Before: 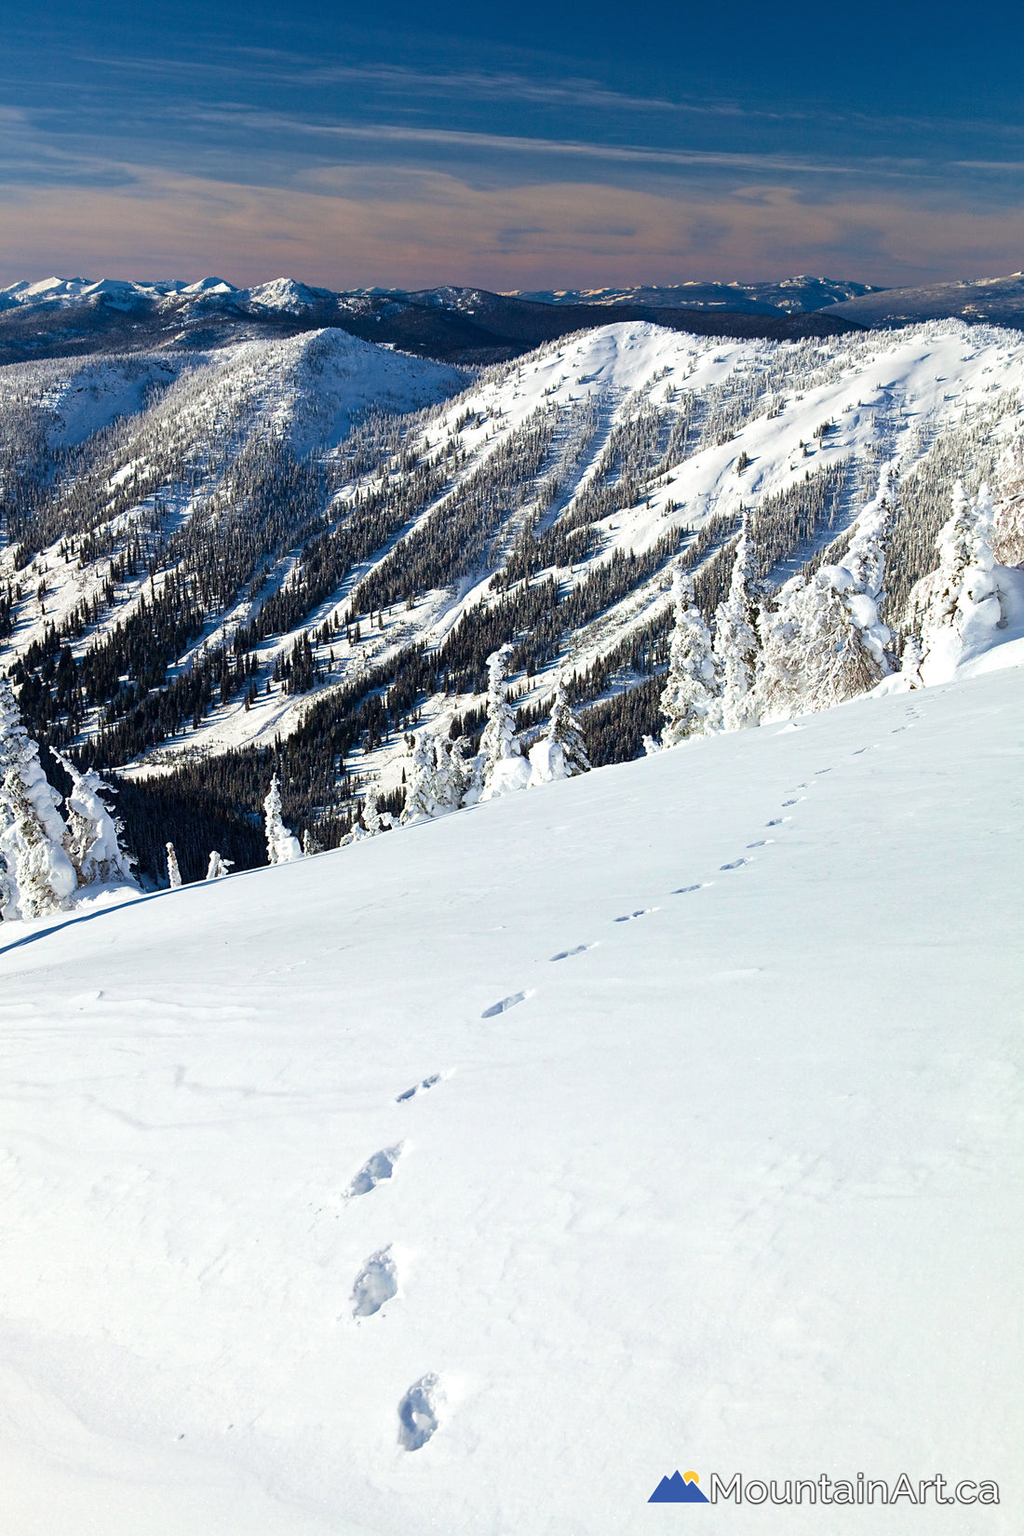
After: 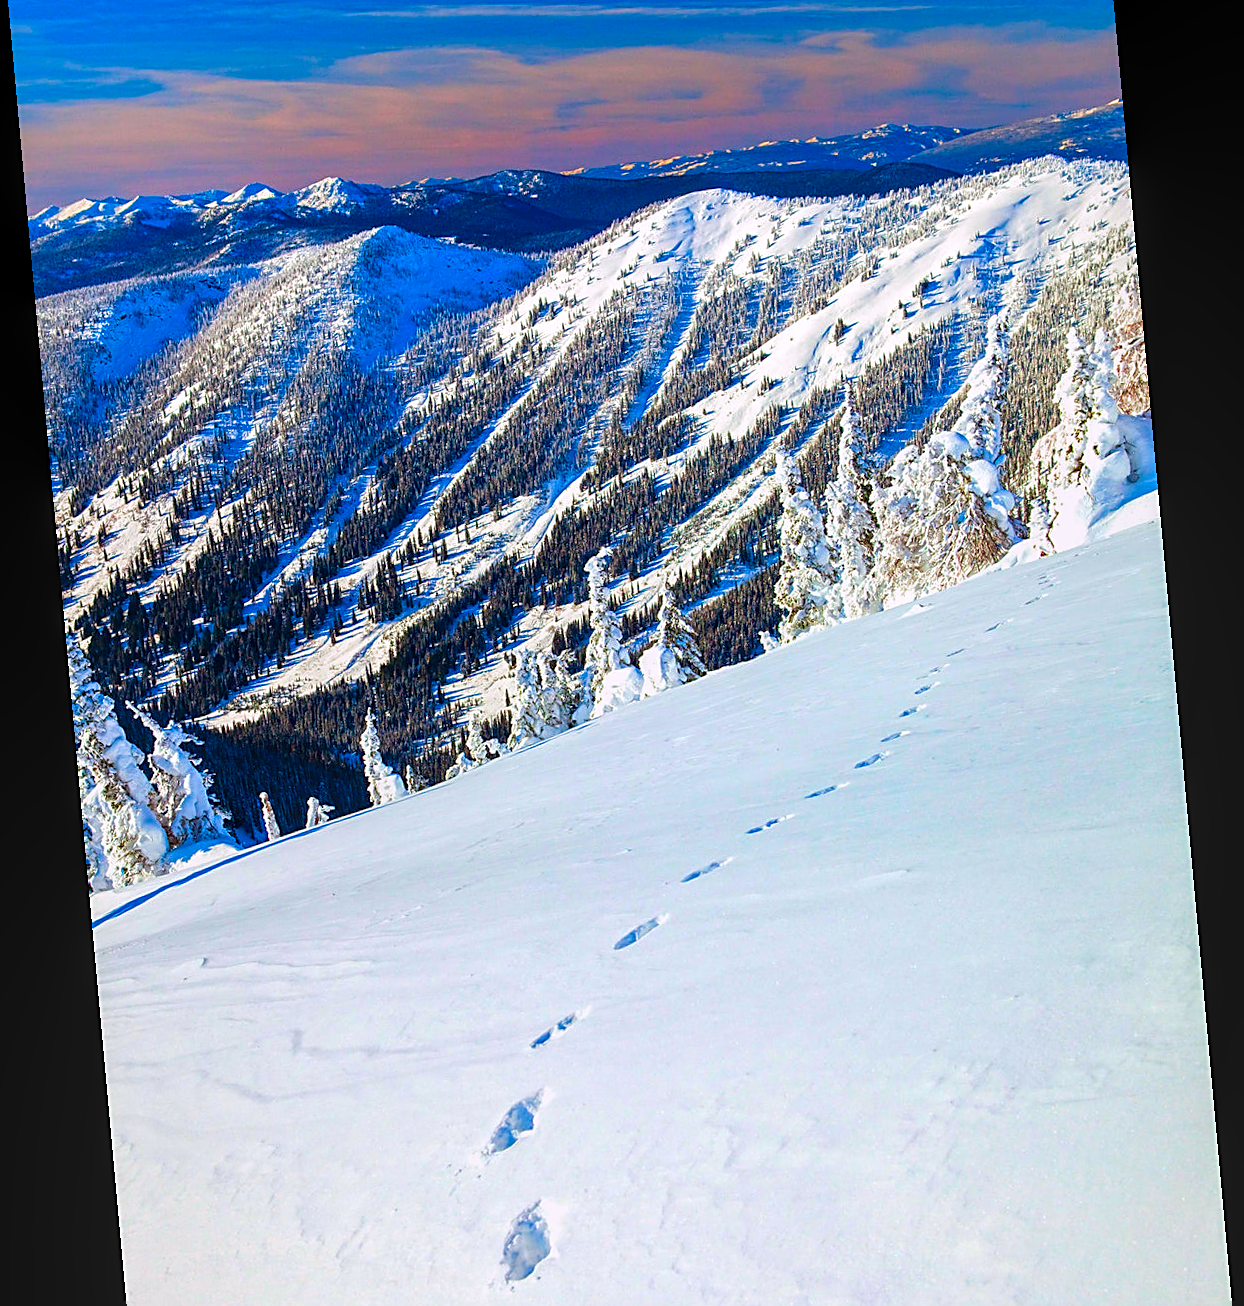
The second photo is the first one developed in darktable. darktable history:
rotate and perspective: rotation -5.2°, automatic cropping off
crop: top 11.038%, bottom 13.962%
local contrast: on, module defaults
color correction: highlights a* 1.59, highlights b* -1.7, saturation 2.48
sharpen: on, module defaults
